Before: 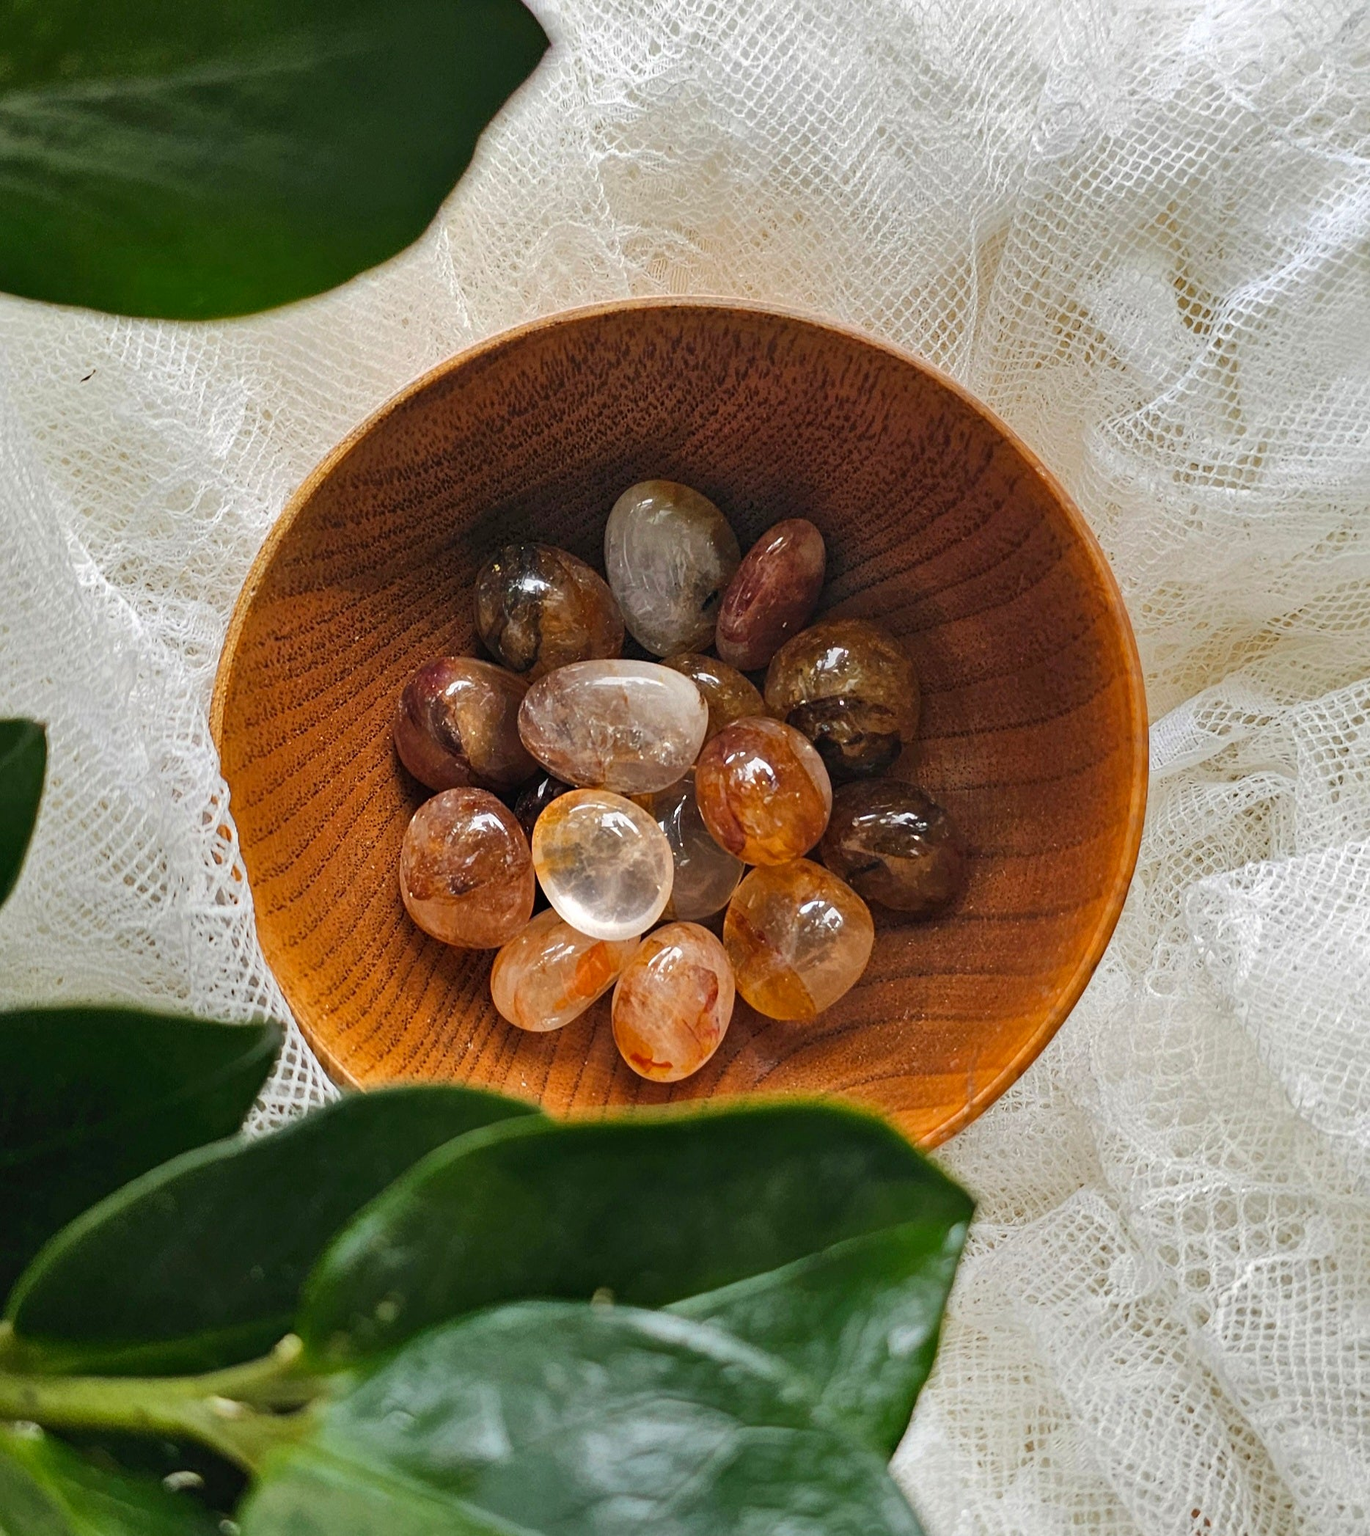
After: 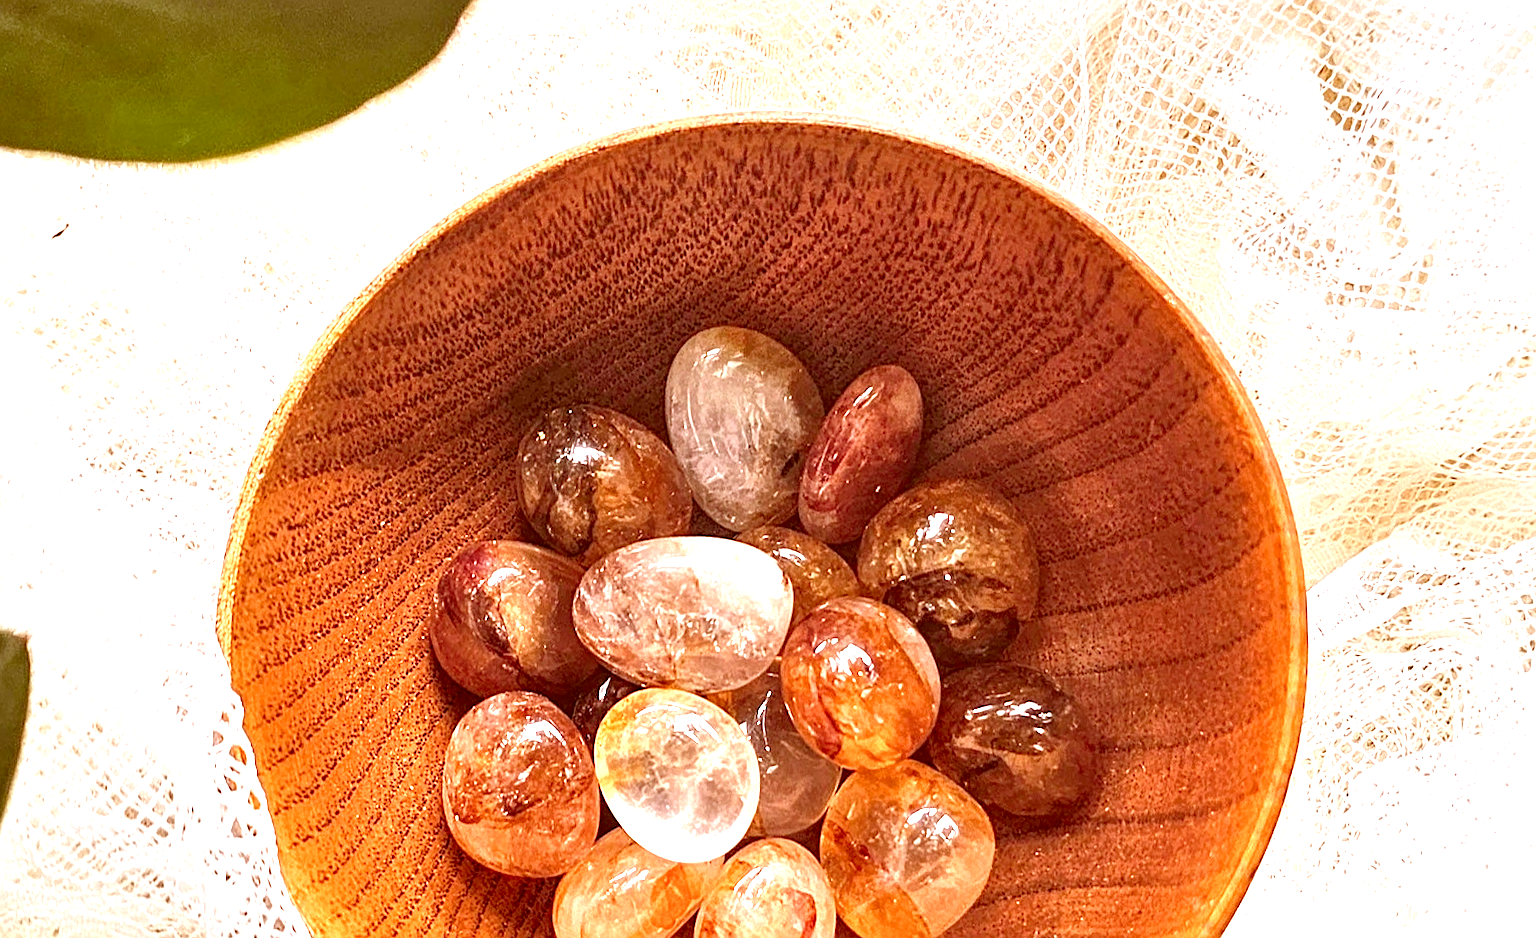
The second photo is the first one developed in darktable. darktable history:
sharpen: on, module defaults
color correction: highlights a* 9.03, highlights b* 8.71, shadows a* 40, shadows b* 40, saturation 0.8
exposure: black level correction 0, exposure 1.45 EV, compensate exposure bias true, compensate highlight preservation false
local contrast: on, module defaults
crop and rotate: top 10.605%, bottom 33.274%
white balance: red 1.009, blue 1.027
tone equalizer: on, module defaults
rotate and perspective: rotation -2.12°, lens shift (vertical) 0.009, lens shift (horizontal) -0.008, automatic cropping original format, crop left 0.036, crop right 0.964, crop top 0.05, crop bottom 0.959
